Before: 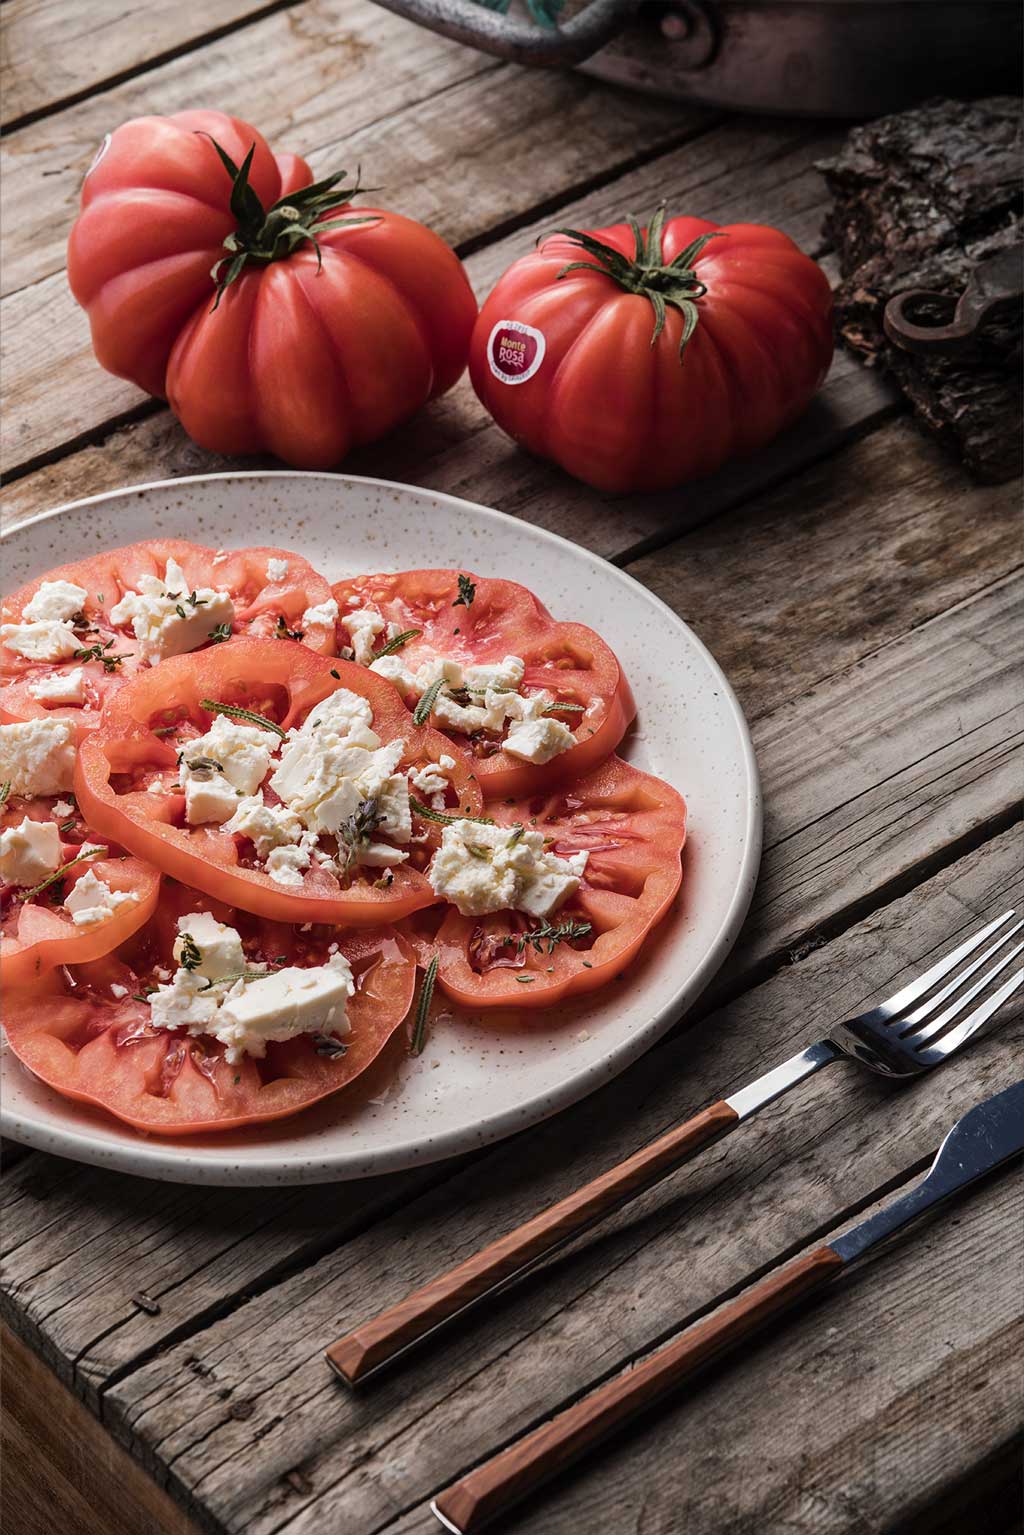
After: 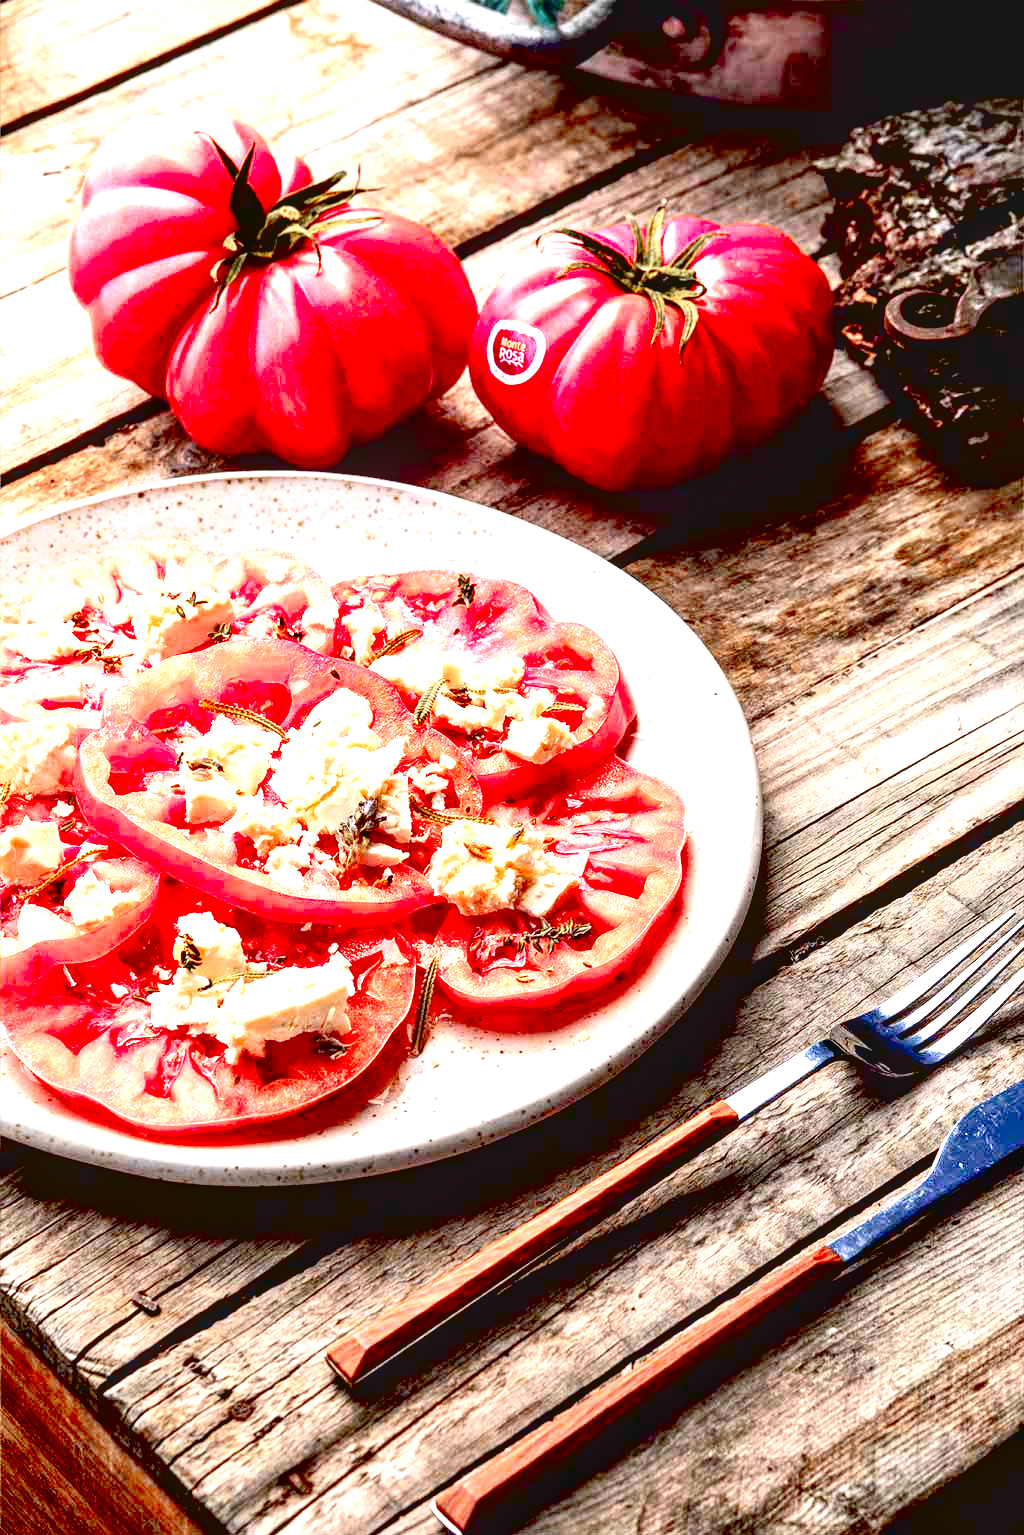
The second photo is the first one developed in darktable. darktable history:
local contrast: on, module defaults
exposure: black level correction 0.016, exposure 1.774 EV, compensate highlight preservation false
color zones: curves: ch0 [(0.473, 0.374) (0.742, 0.784)]; ch1 [(0.354, 0.737) (0.742, 0.705)]; ch2 [(0.318, 0.421) (0.758, 0.532)]
contrast brightness saturation: contrast 0.15, brightness 0.05
color contrast: green-magenta contrast 0.8, blue-yellow contrast 1.1, unbound 0
